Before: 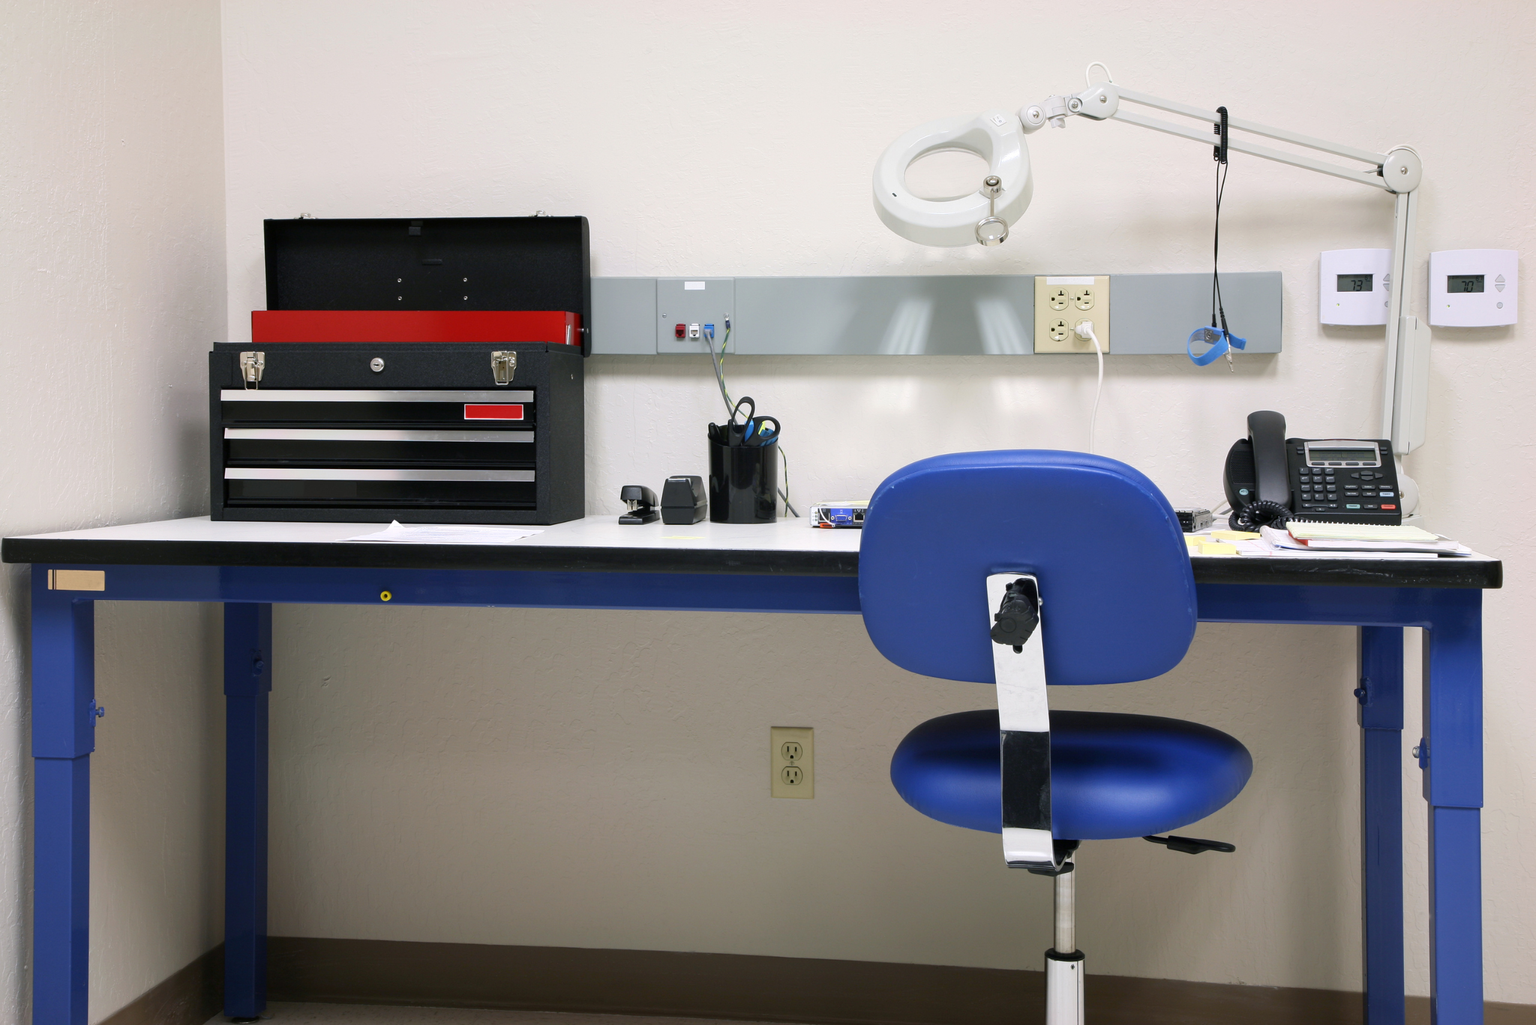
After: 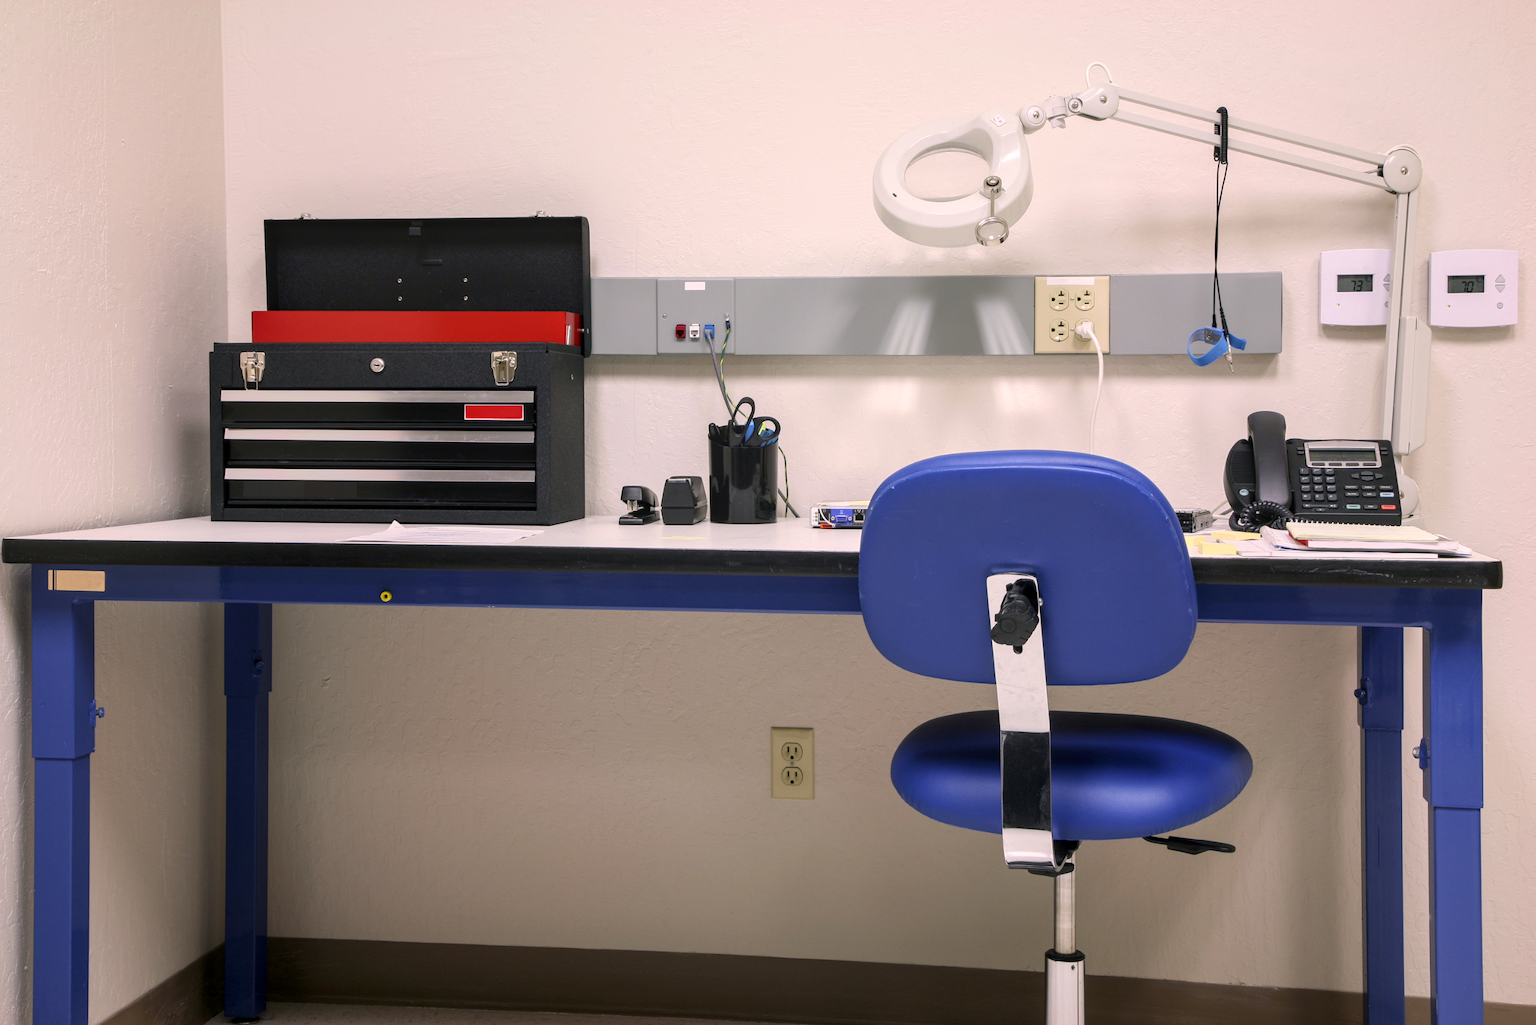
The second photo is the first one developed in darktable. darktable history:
local contrast: on, module defaults
color correction: highlights a* 7.34, highlights b* 4.37
